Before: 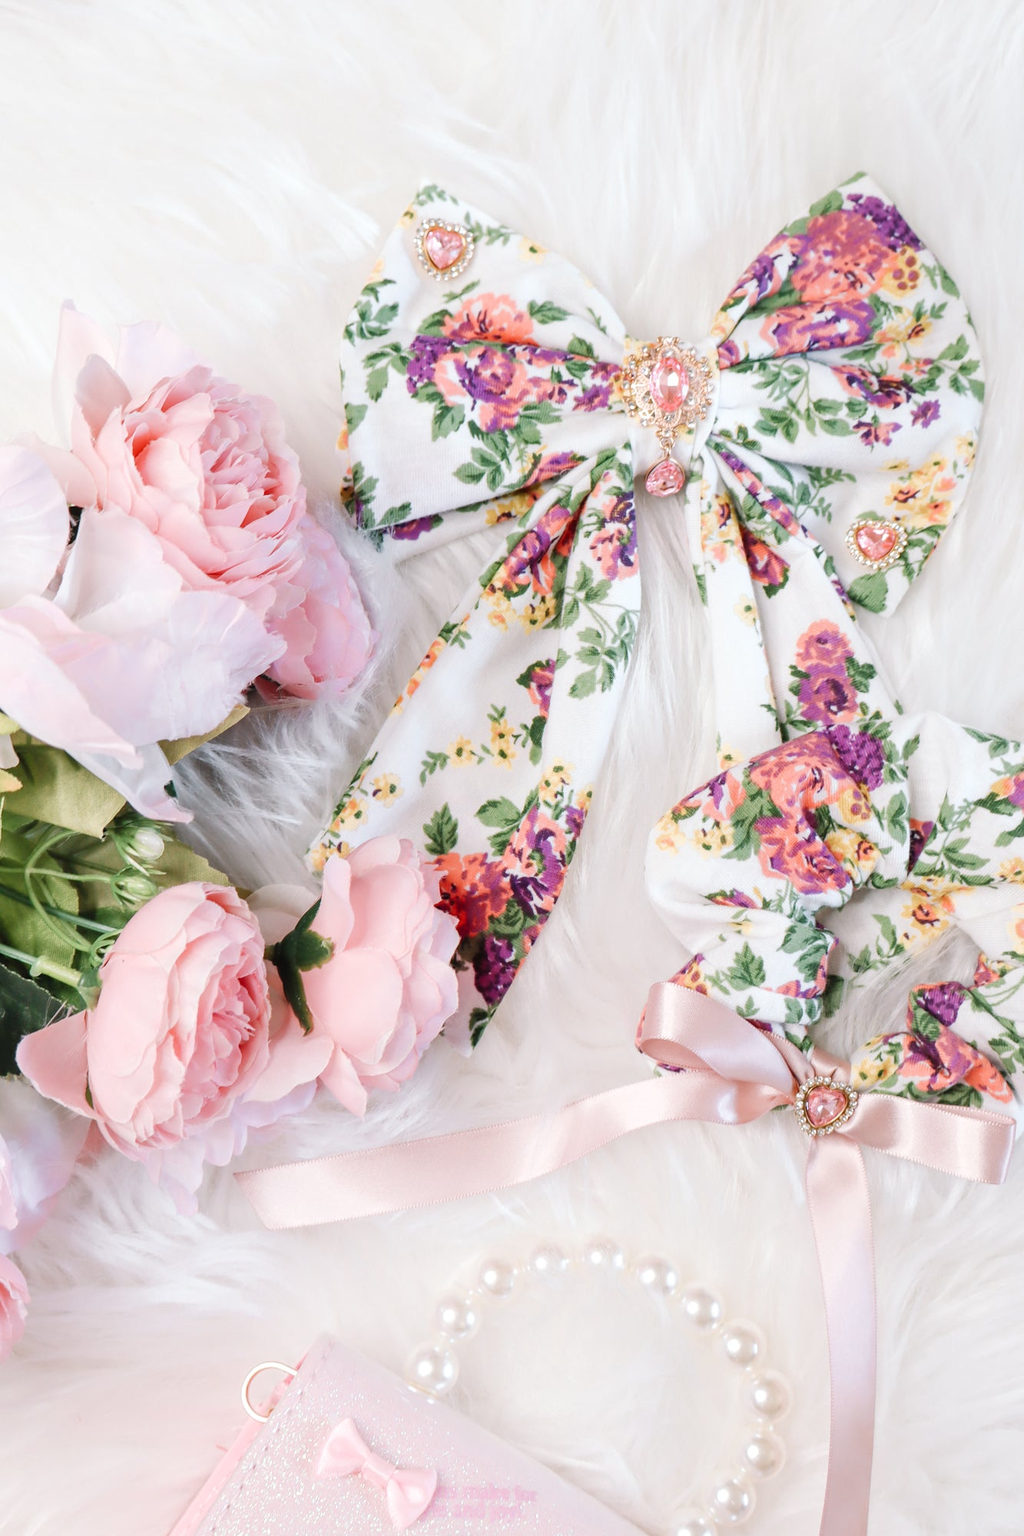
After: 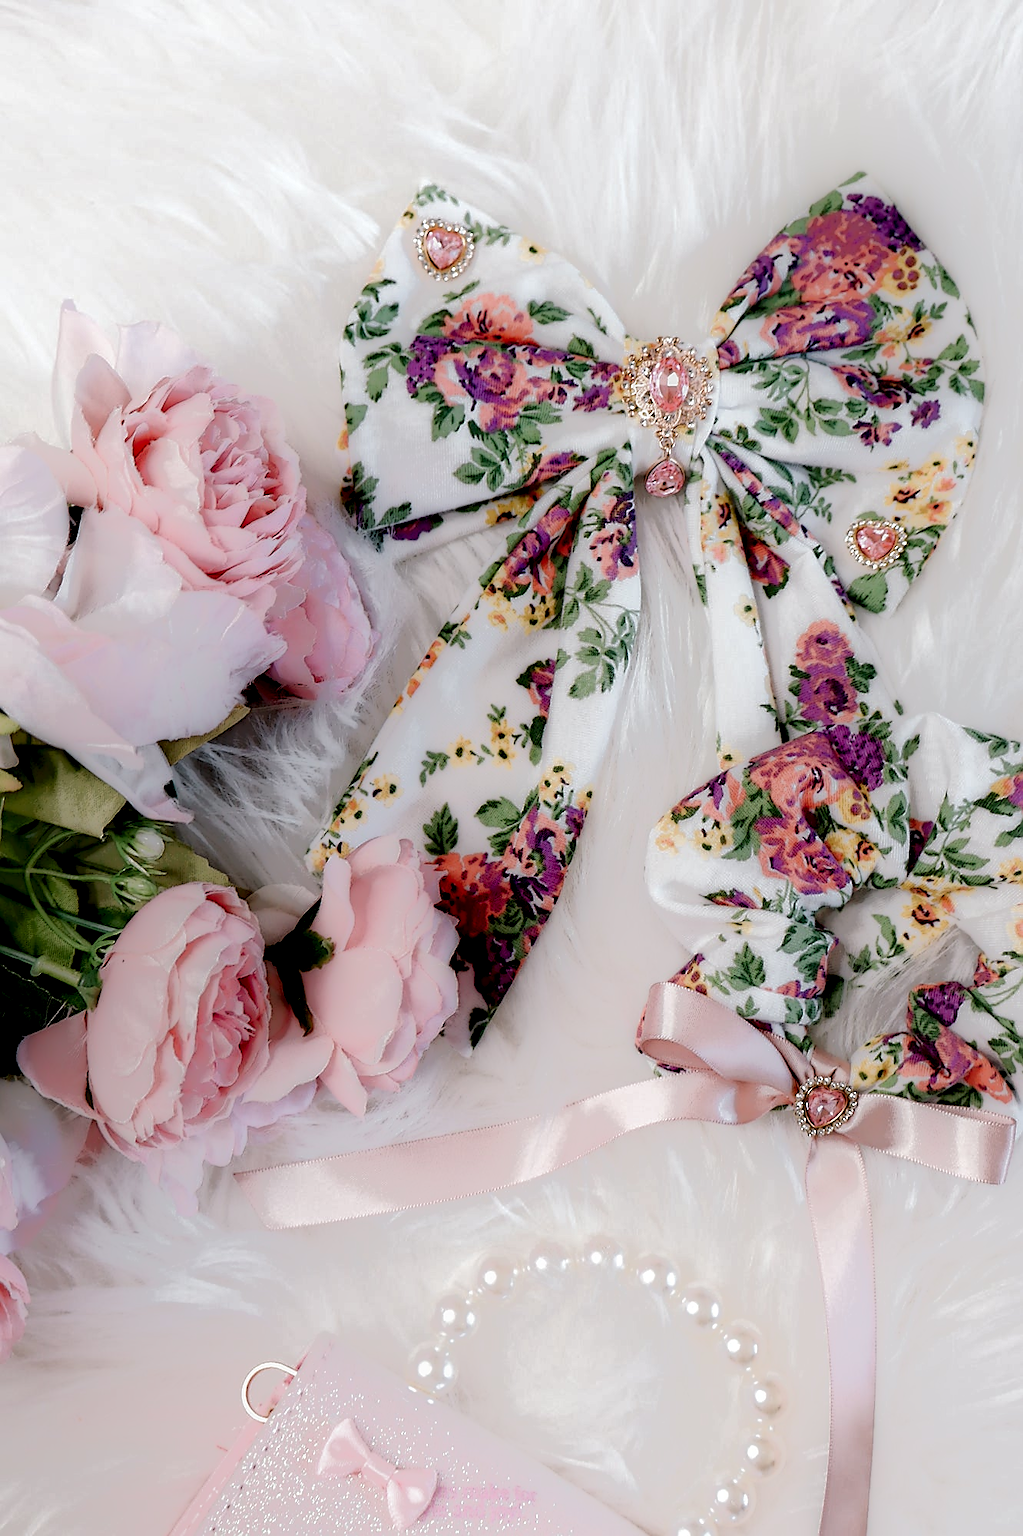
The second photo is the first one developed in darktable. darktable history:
sharpen: radius 1.4, amount 1.25, threshold 0.7
local contrast: highlights 0%, shadows 198%, detail 164%, midtone range 0.001
